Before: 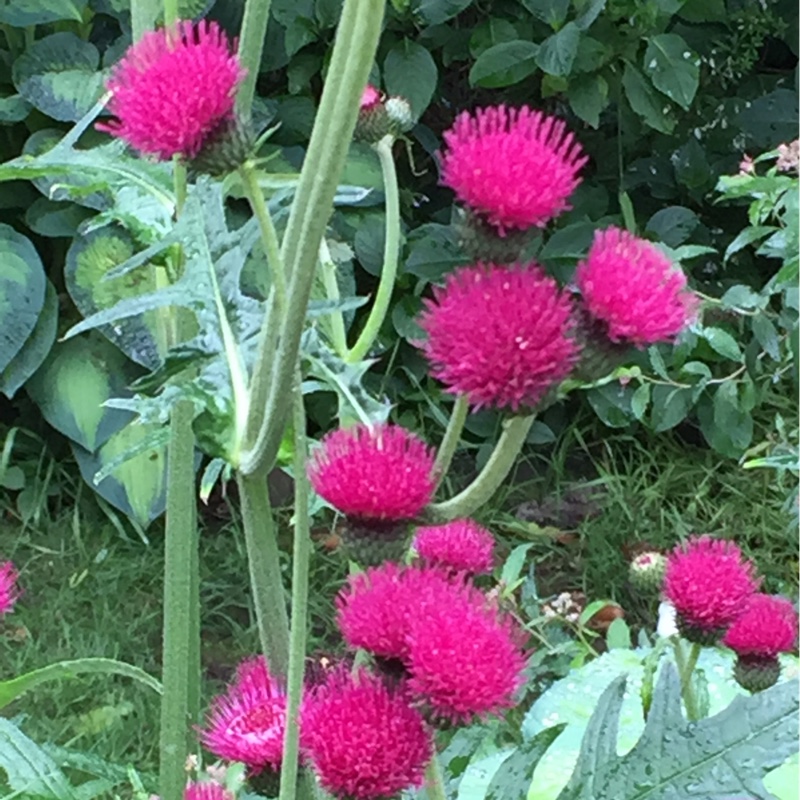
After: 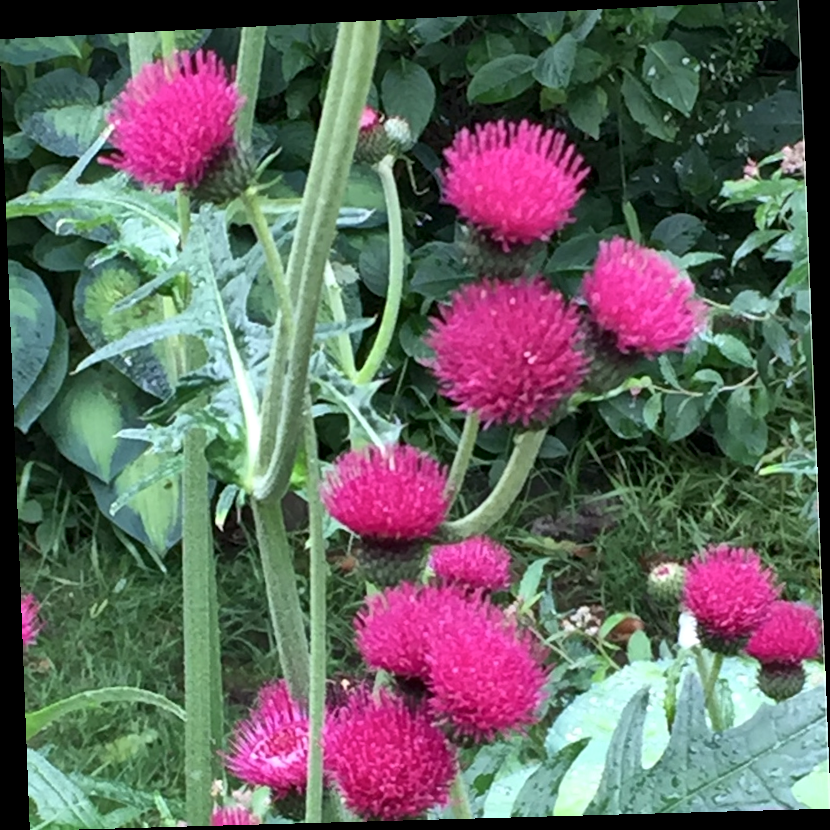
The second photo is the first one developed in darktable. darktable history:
local contrast: mode bilateral grid, contrast 20, coarseness 50, detail 140%, midtone range 0.2
contrast brightness saturation: saturation -0.05
rotate and perspective: rotation -2.22°, lens shift (horizontal) -0.022, automatic cropping off
